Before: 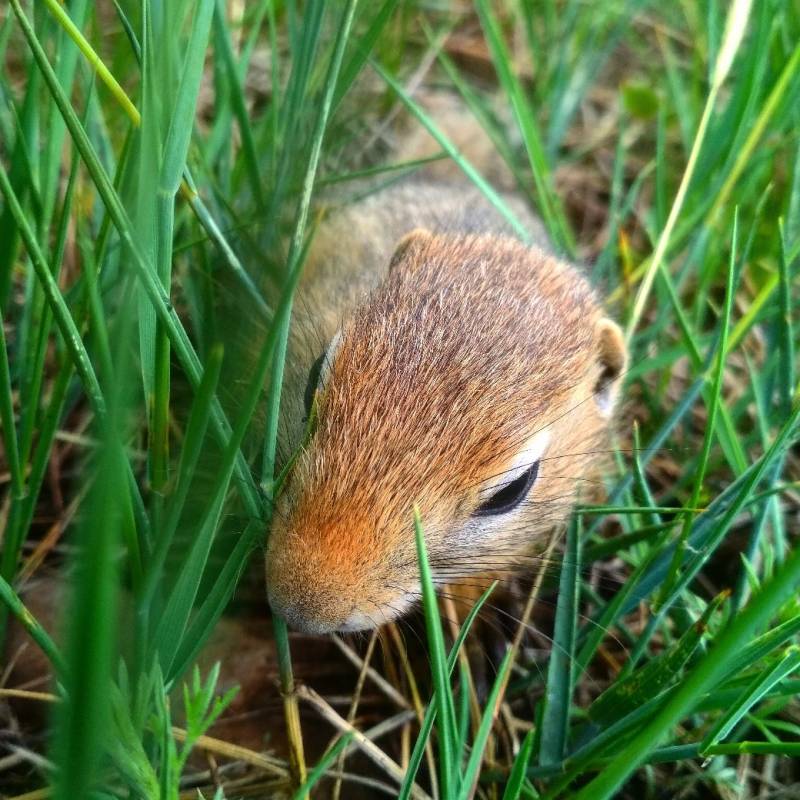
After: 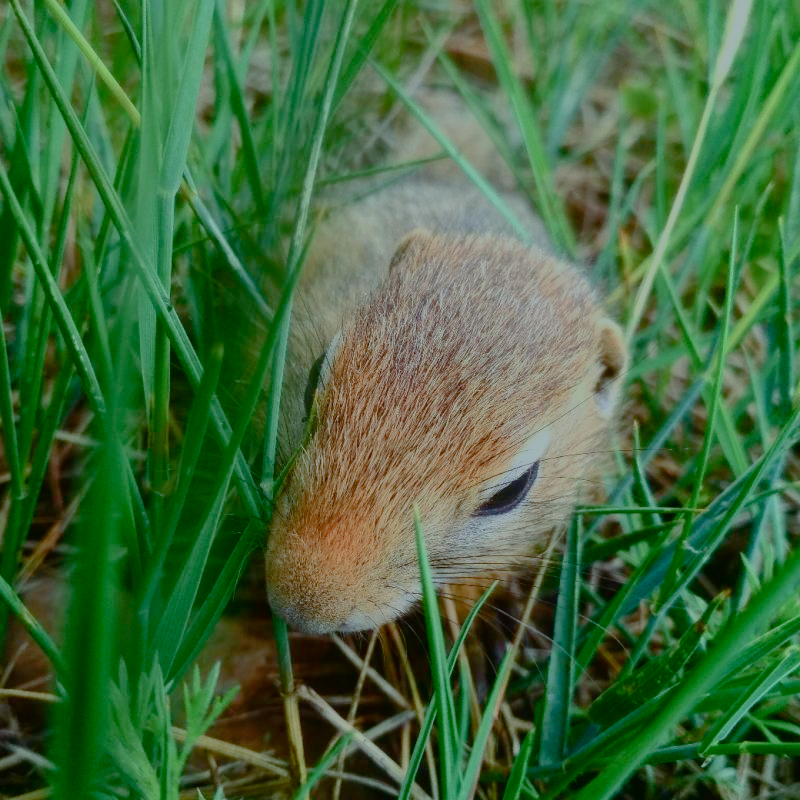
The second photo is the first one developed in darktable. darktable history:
tone curve: curves: ch0 [(0, 0) (0.003, 0.019) (0.011, 0.022) (0.025, 0.025) (0.044, 0.04) (0.069, 0.069) (0.1, 0.108) (0.136, 0.152) (0.177, 0.199) (0.224, 0.26) (0.277, 0.321) (0.335, 0.392) (0.399, 0.472) (0.468, 0.547) (0.543, 0.624) (0.623, 0.713) (0.709, 0.786) (0.801, 0.865) (0.898, 0.939) (1, 1)], color space Lab, independent channels, preserve colors none
exposure: black level correction 0, exposure 1.196 EV, compensate highlight preservation false
color balance rgb: highlights gain › luminance 15.413%, highlights gain › chroma 3.914%, highlights gain › hue 211.52°, linear chroma grading › global chroma 7.107%, perceptual saturation grading › global saturation 20%, perceptual saturation grading › highlights -25.62%, perceptual saturation grading › shadows 49.934%, perceptual brilliance grading › global brilliance -48.324%, contrast -10.549%
